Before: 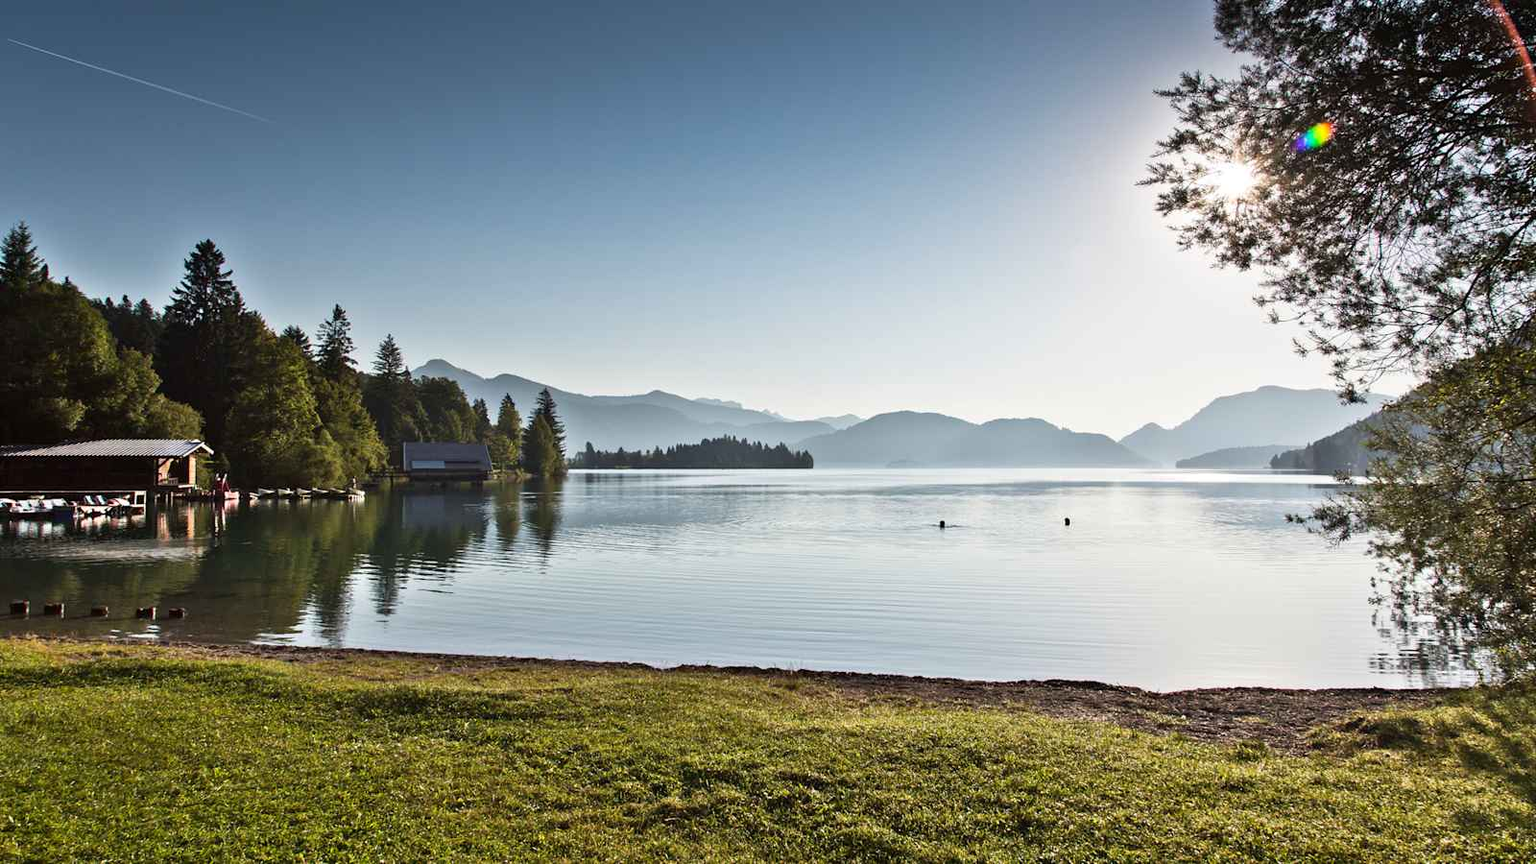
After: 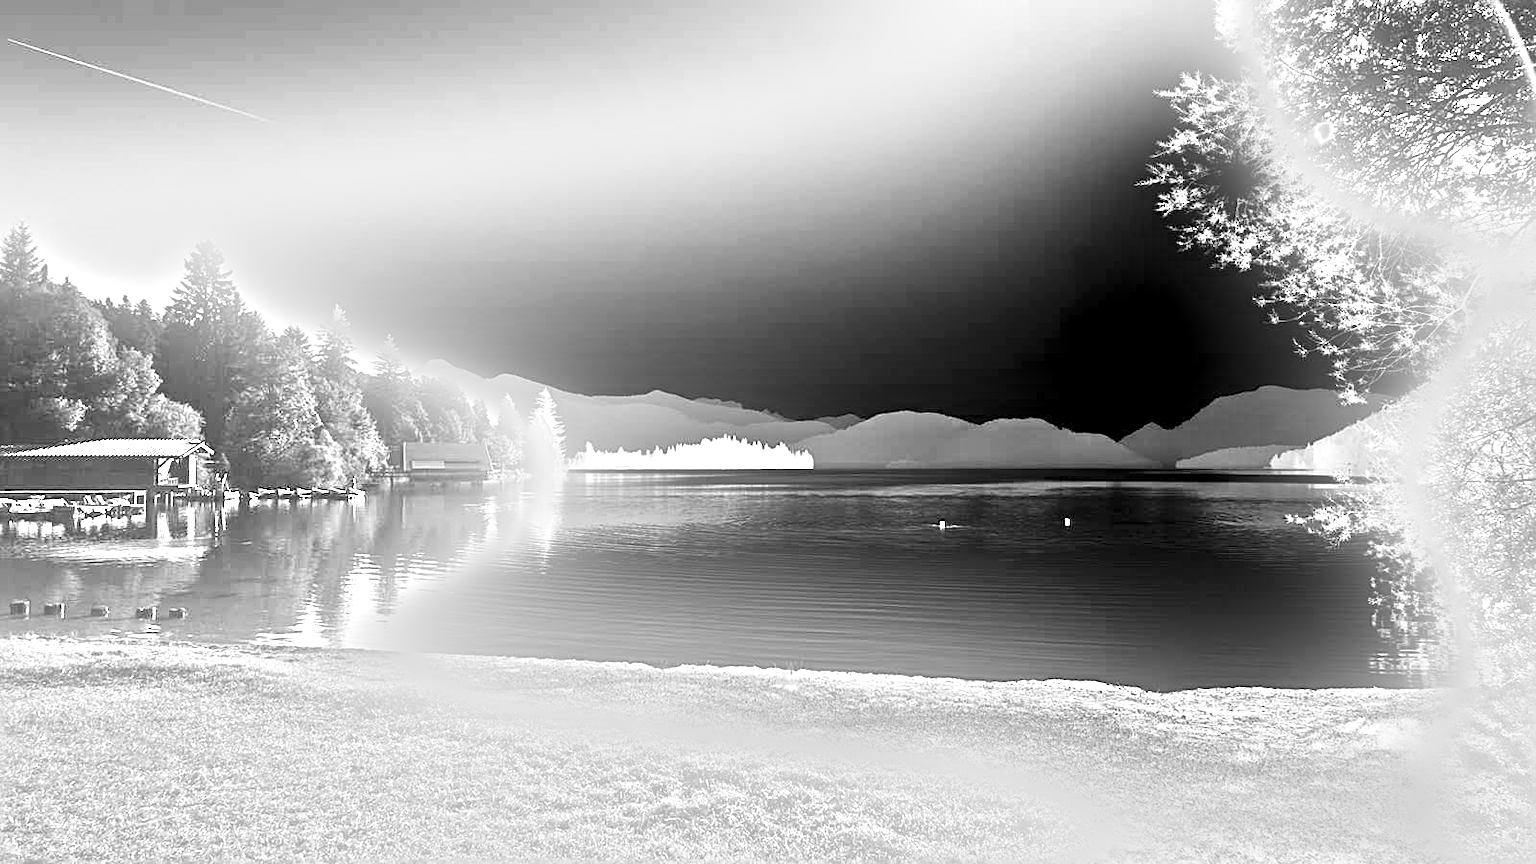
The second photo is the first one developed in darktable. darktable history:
bloom: size 16%, threshold 98%, strength 20%
contrast brightness saturation: saturation -0.05
white balance: red 4.26, blue 1.802
sharpen: on, module defaults
monochrome: on, module defaults
